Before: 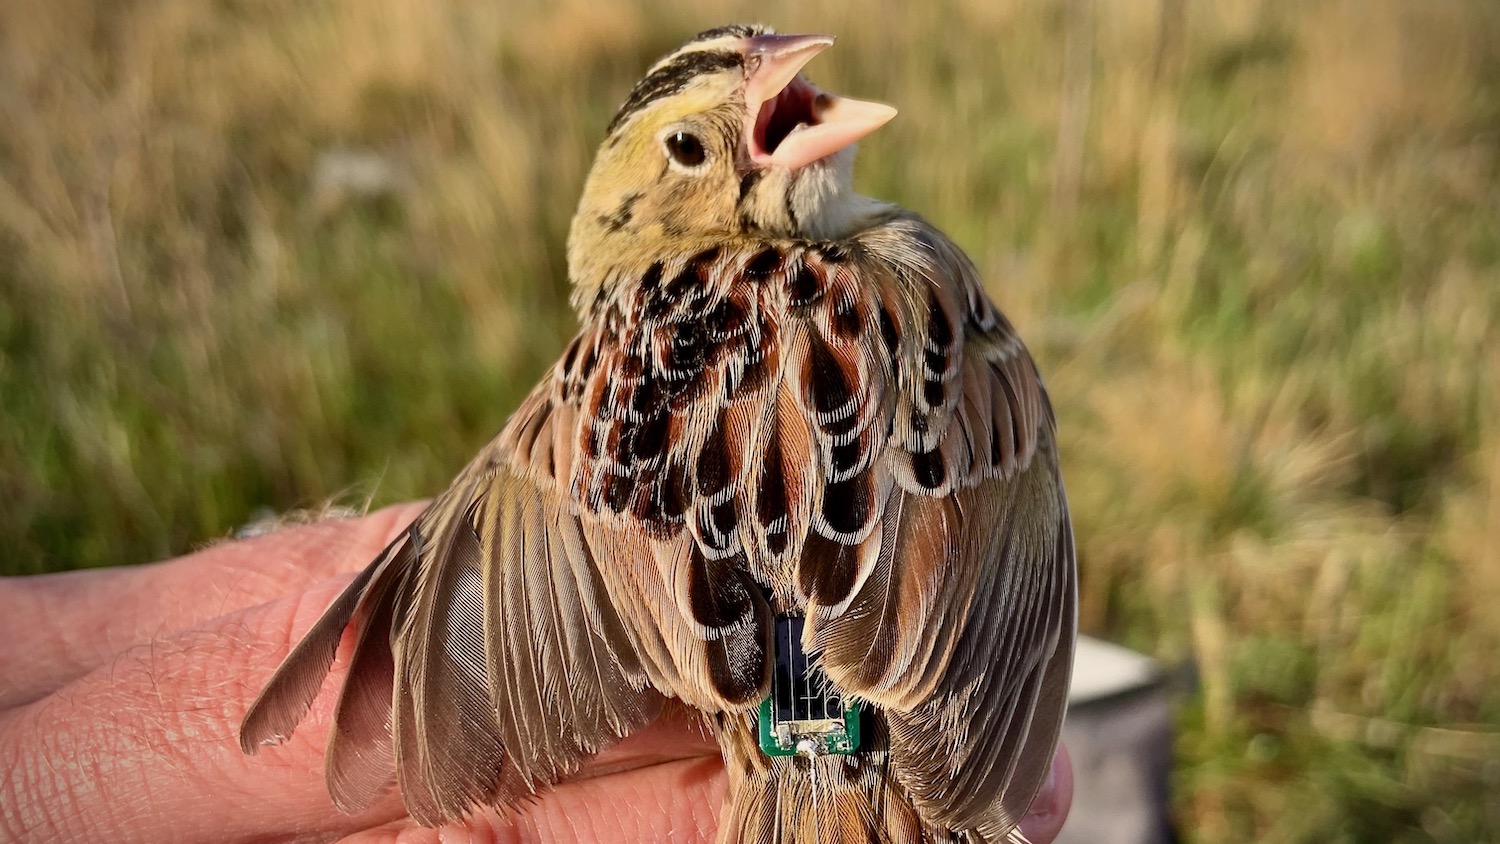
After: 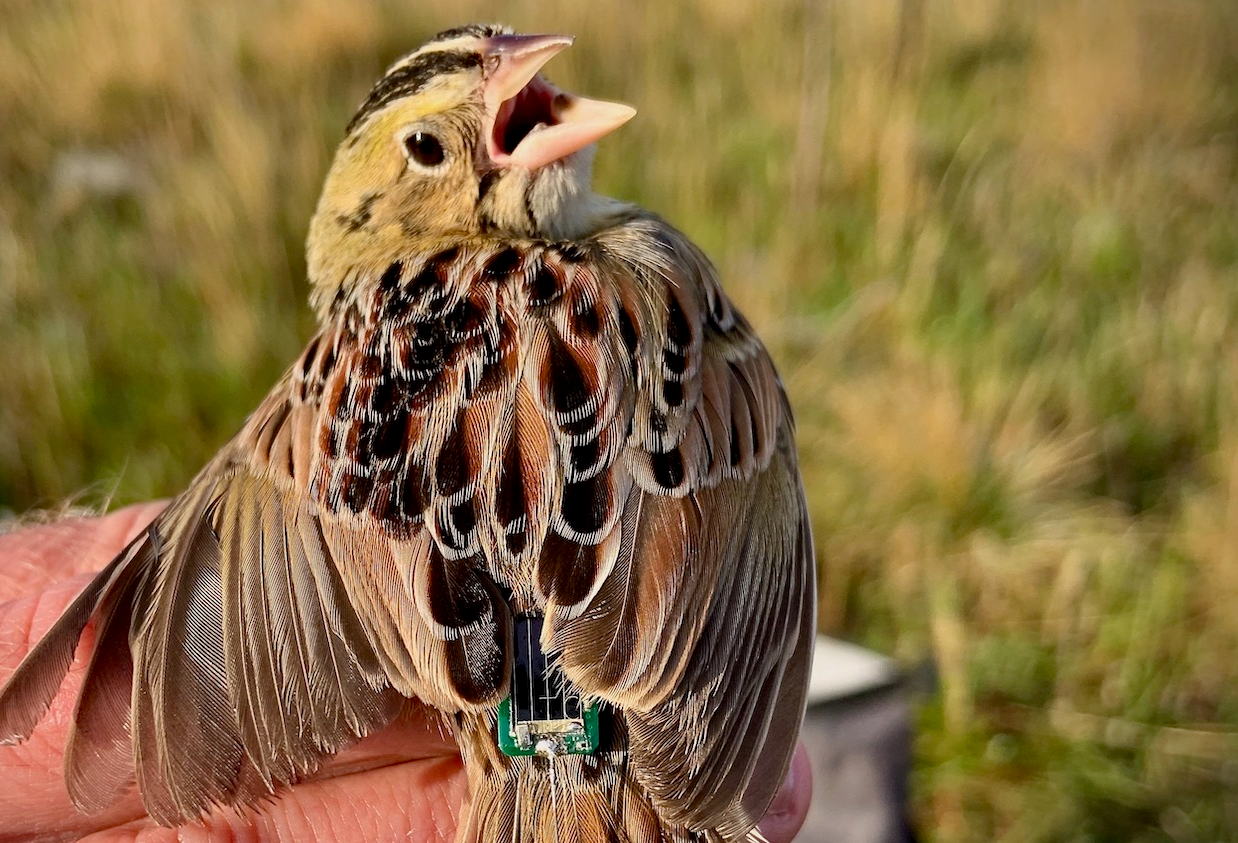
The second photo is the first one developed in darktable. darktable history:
crop: left 17.428%, bottom 0.045%
haze removal: adaptive false
